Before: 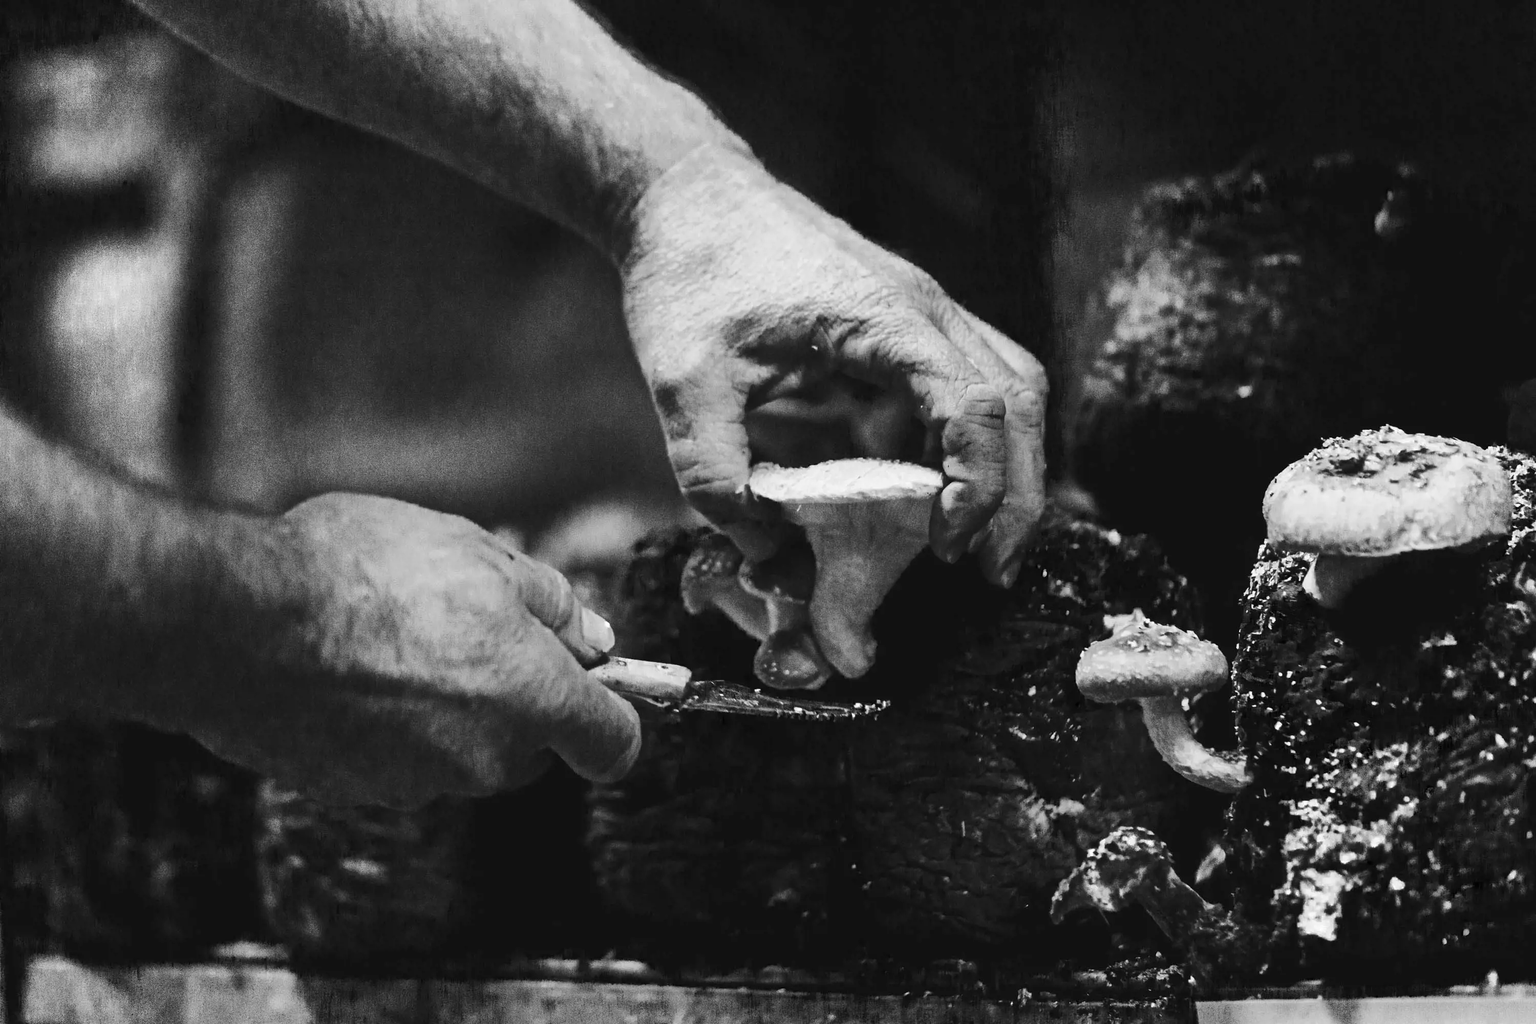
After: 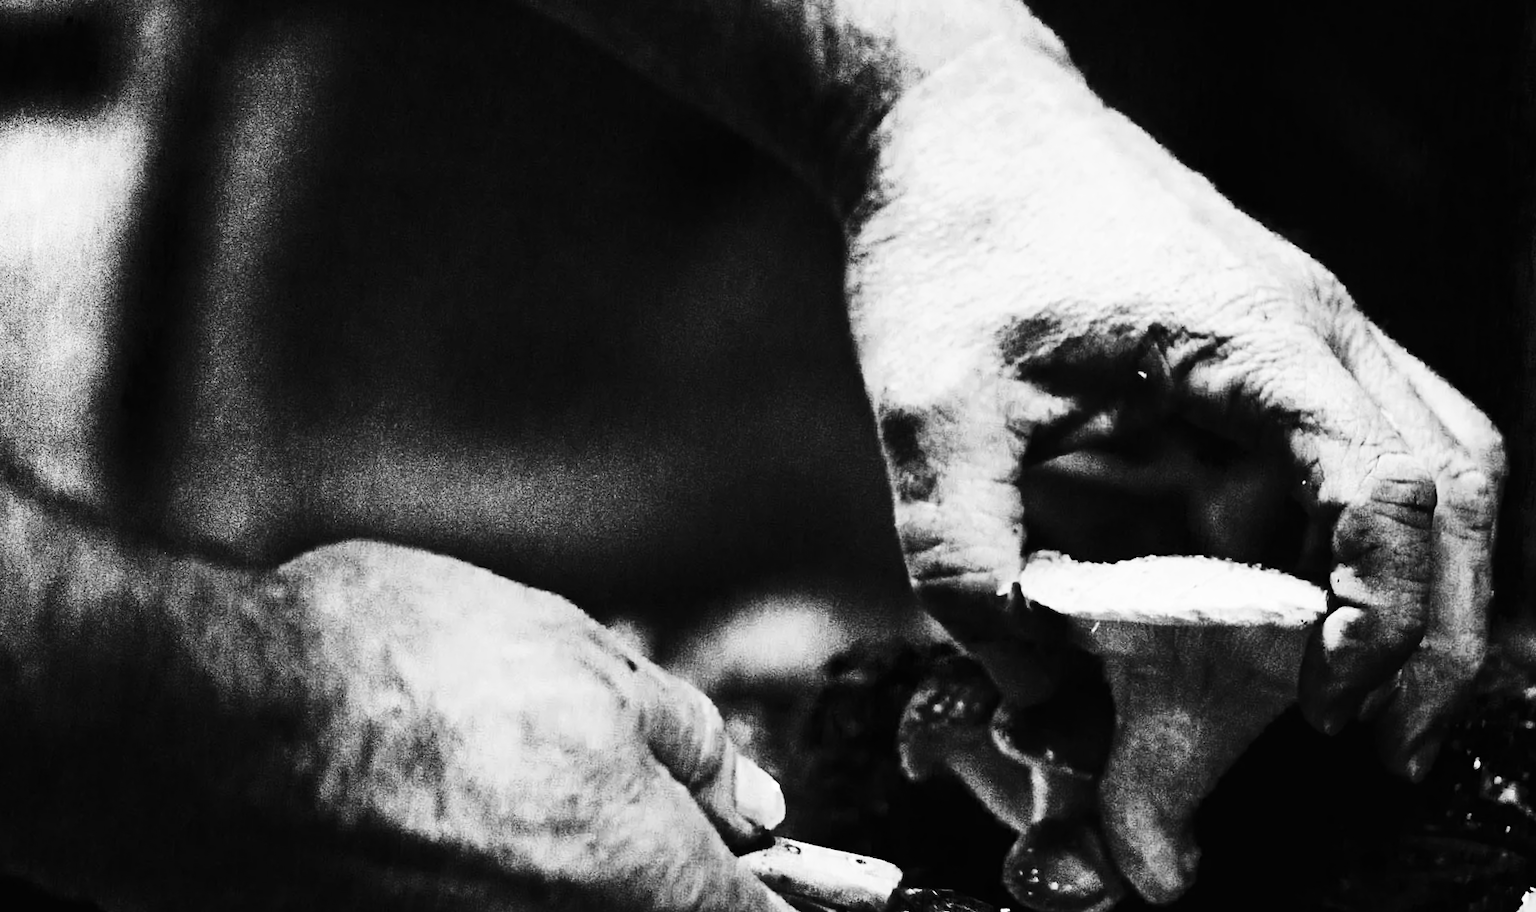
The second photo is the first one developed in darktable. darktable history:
crop and rotate: angle -4.85°, left 2.019%, top 6.74%, right 27.442%, bottom 30.375%
contrast brightness saturation: contrast 0.493, saturation -0.092
